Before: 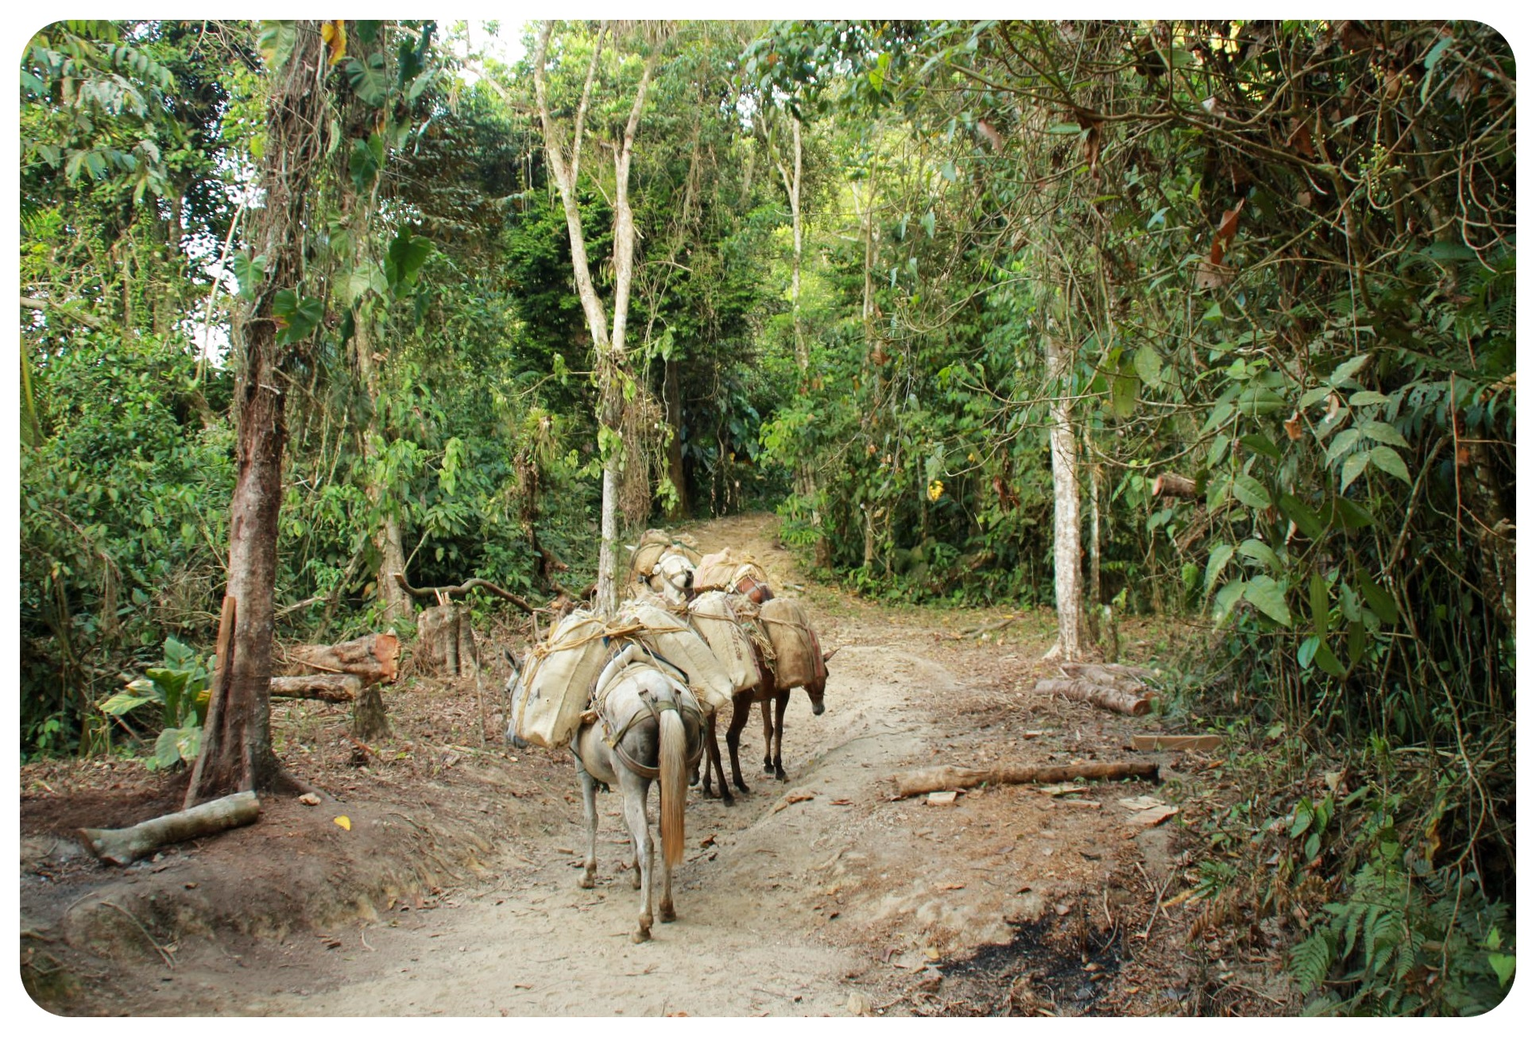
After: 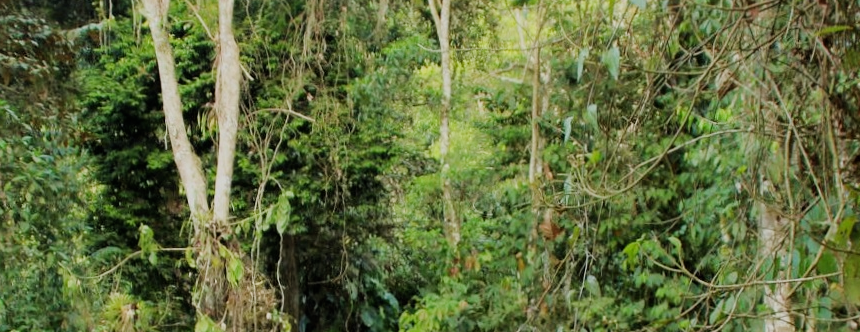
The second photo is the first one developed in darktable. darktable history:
filmic rgb: black relative exposure -7.65 EV, white relative exposure 4.56 EV, threshold 5.94 EV, hardness 3.61, iterations of high-quality reconstruction 0, enable highlight reconstruction true
crop: left 28.819%, top 16.879%, right 26.685%, bottom 57.642%
